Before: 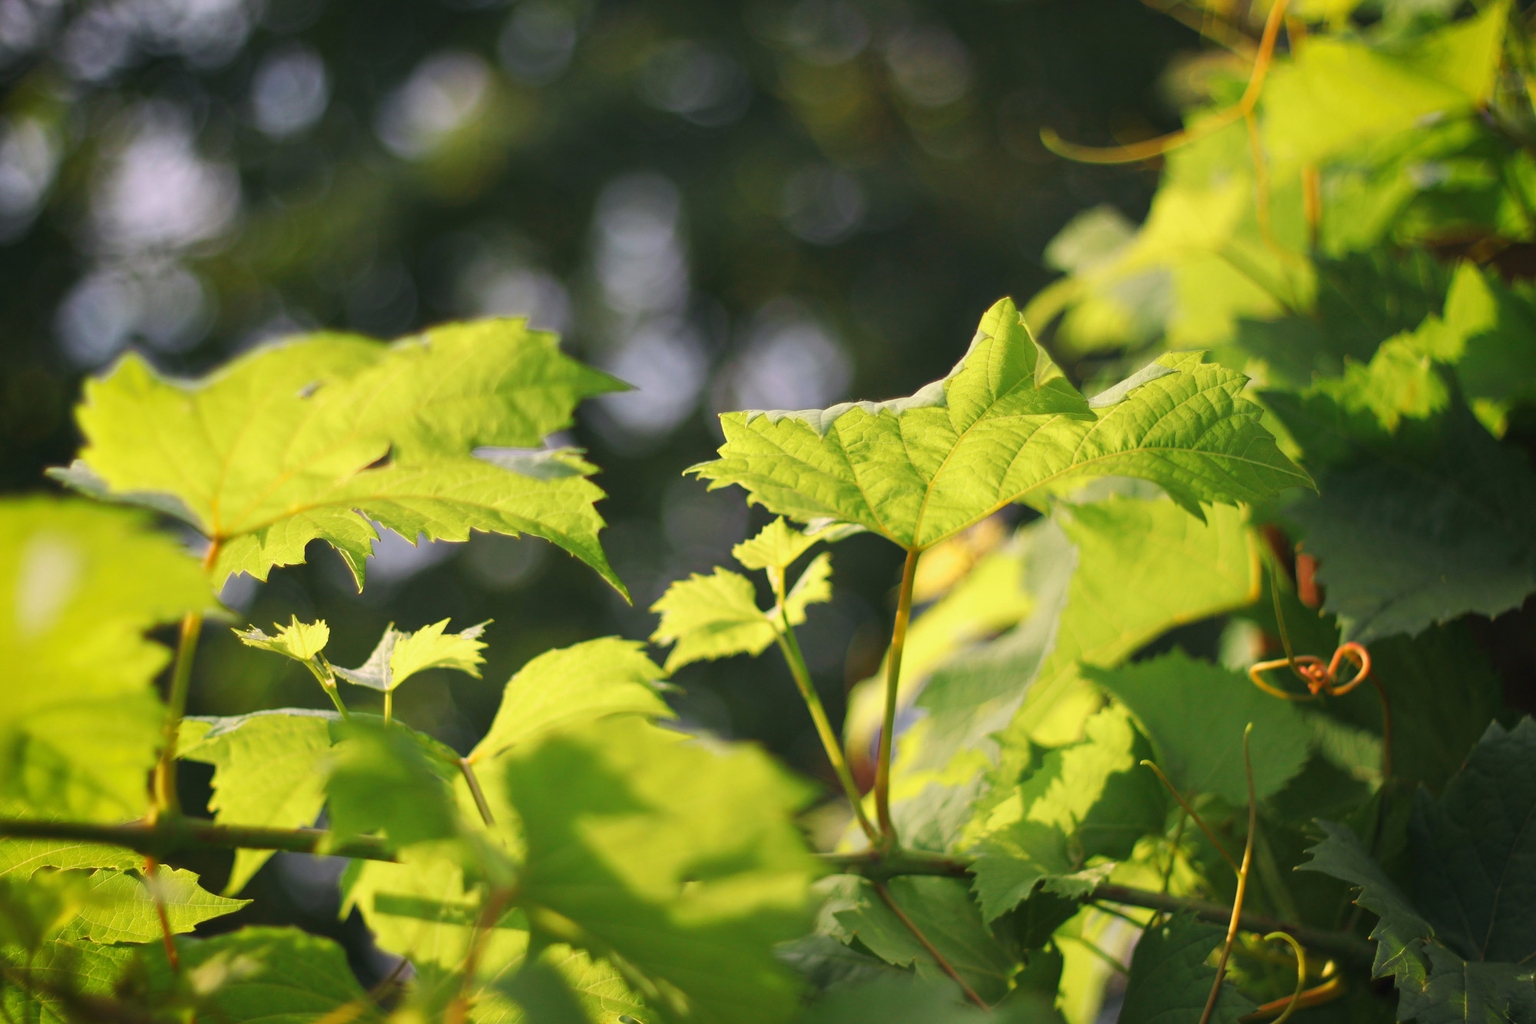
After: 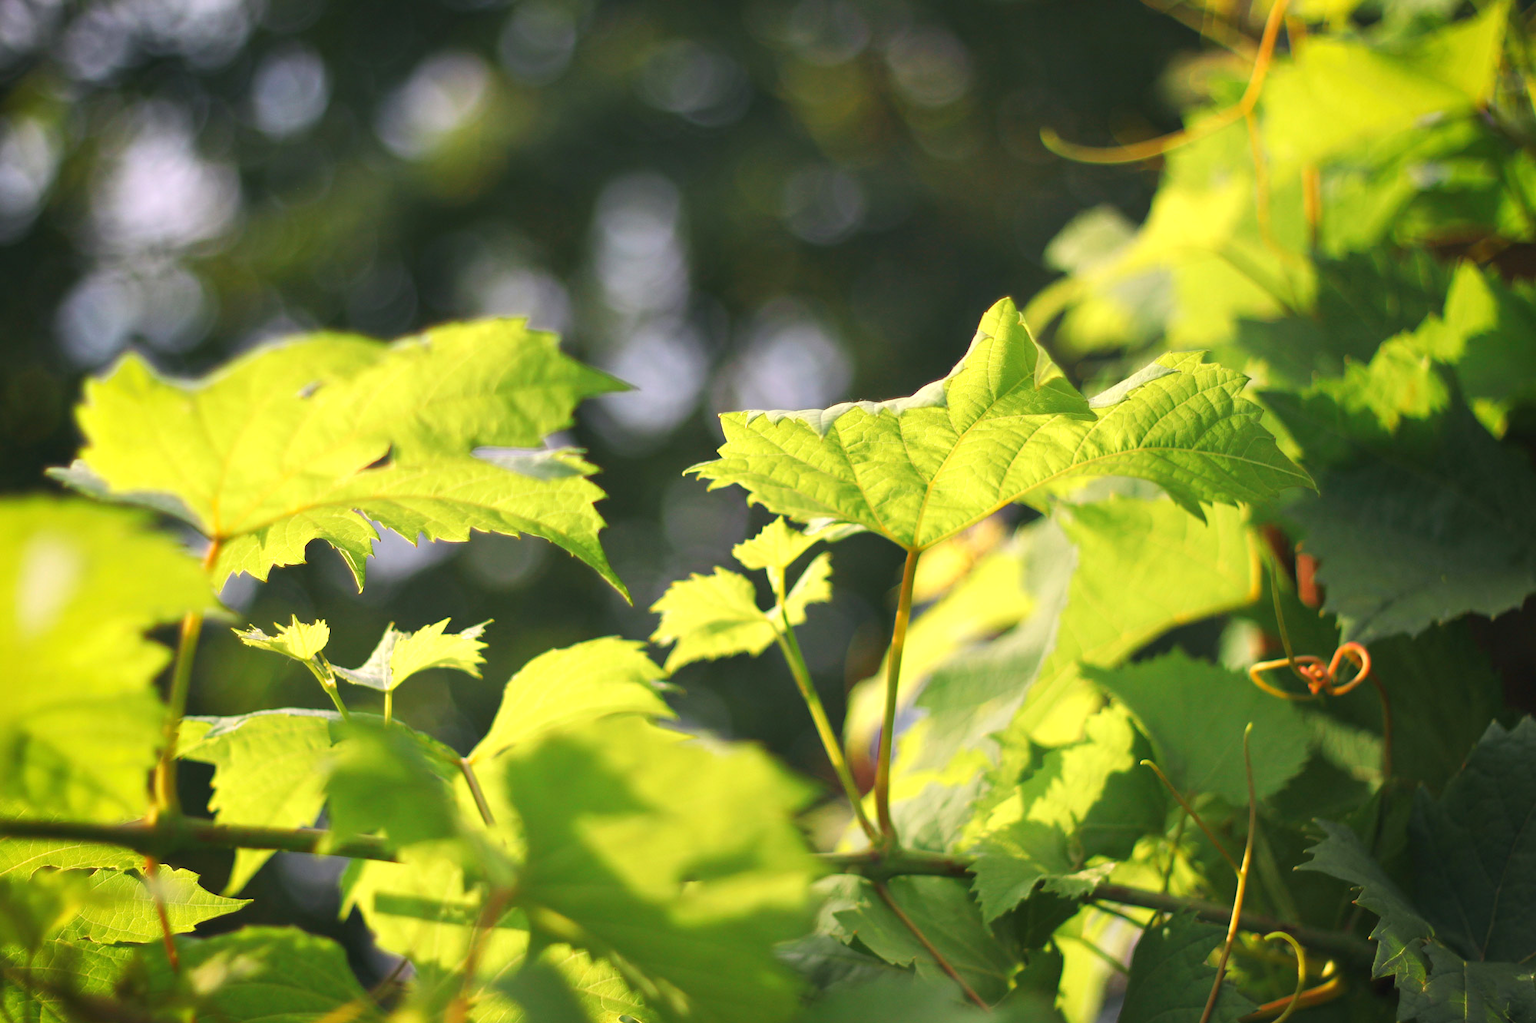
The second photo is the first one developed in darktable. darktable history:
exposure: black level correction 0, exposure 0.394 EV, compensate highlight preservation false
